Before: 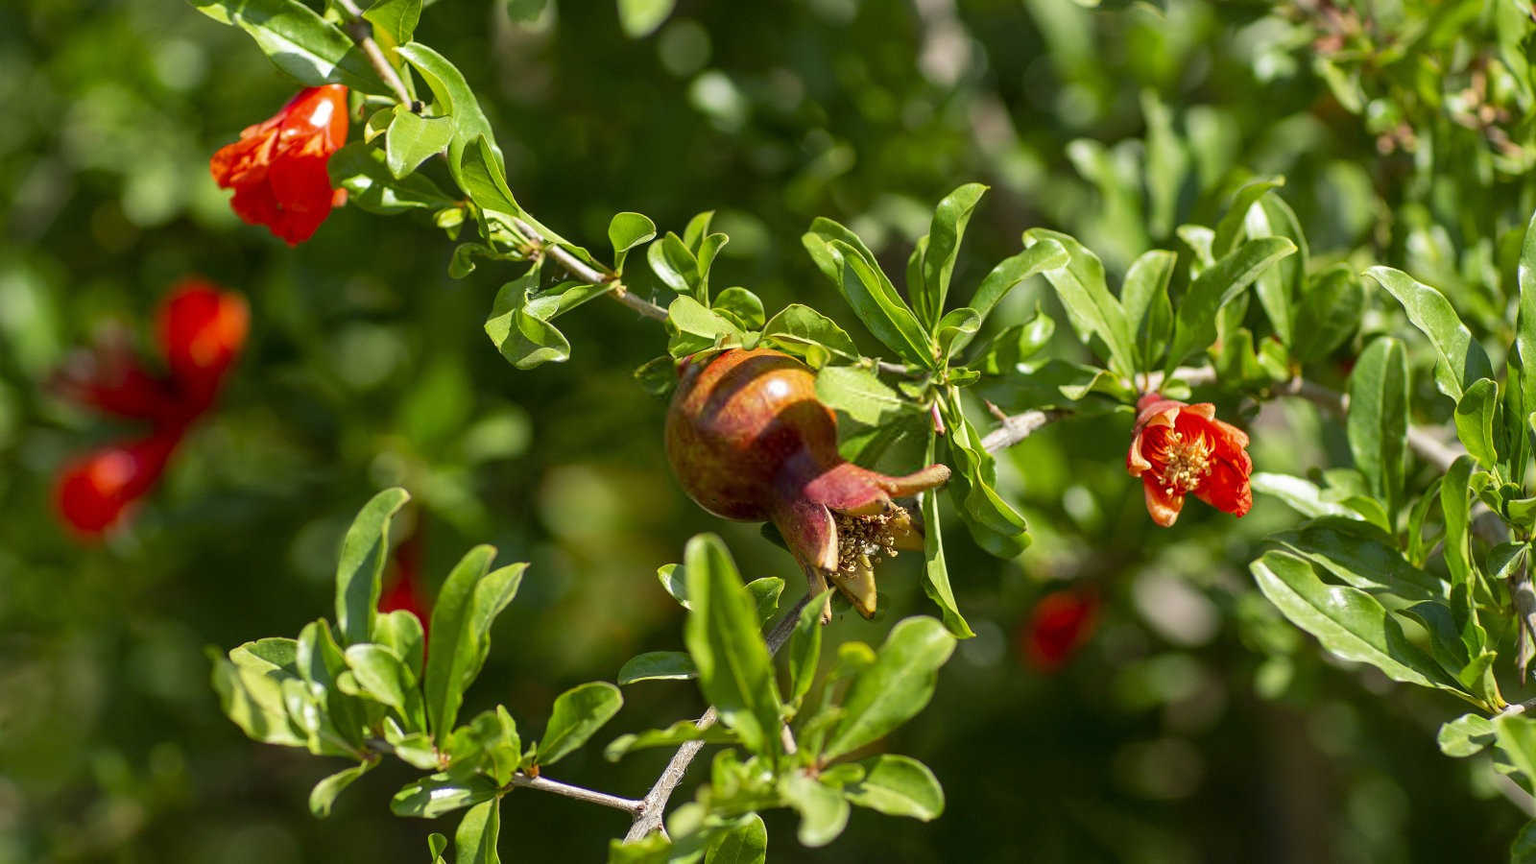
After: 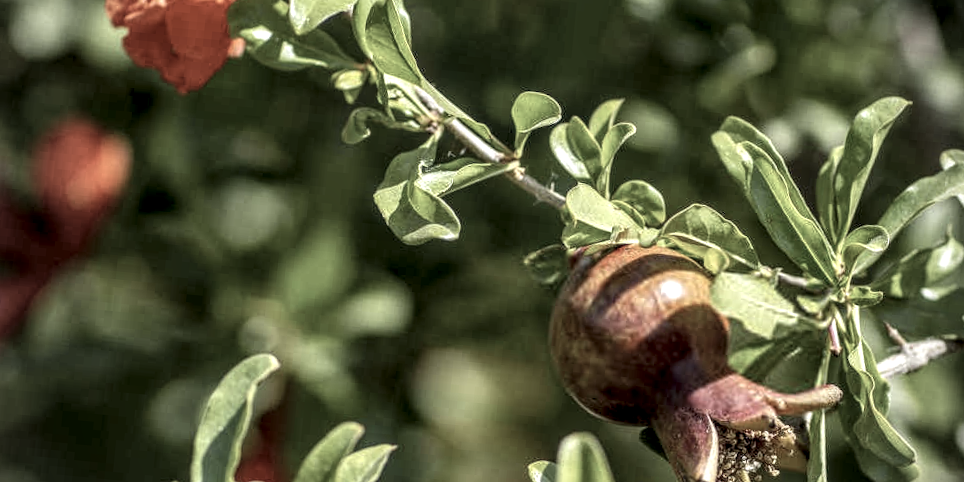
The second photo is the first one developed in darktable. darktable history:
color correction: highlights b* 0.047, saturation 0.511
vignetting: on, module defaults
crop and rotate: angle -5.57°, left 2.085%, top 6.772%, right 27.544%, bottom 30.616%
local contrast: highlights 1%, shadows 0%, detail 182%
